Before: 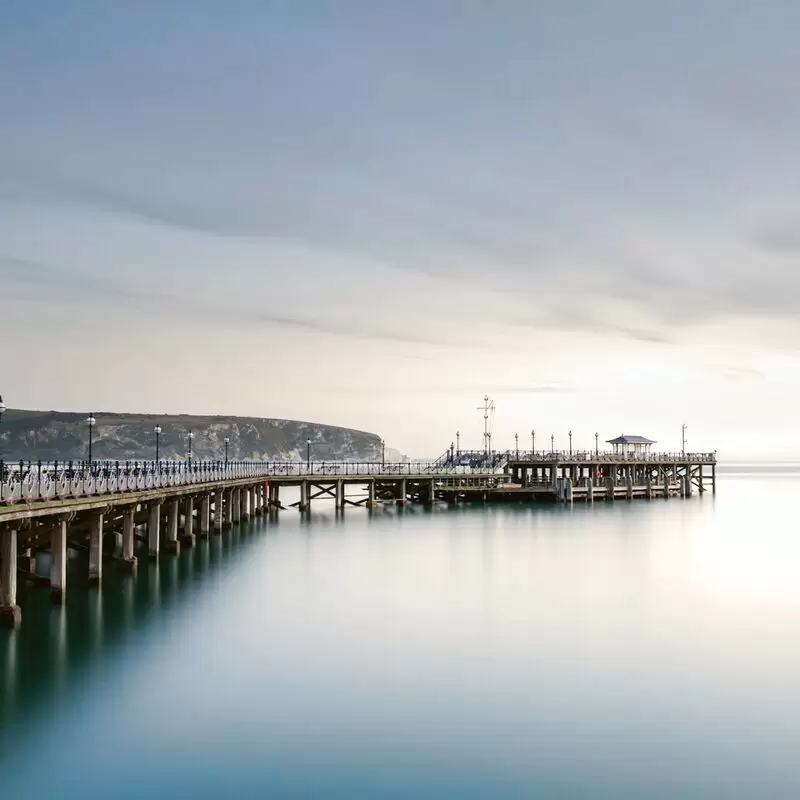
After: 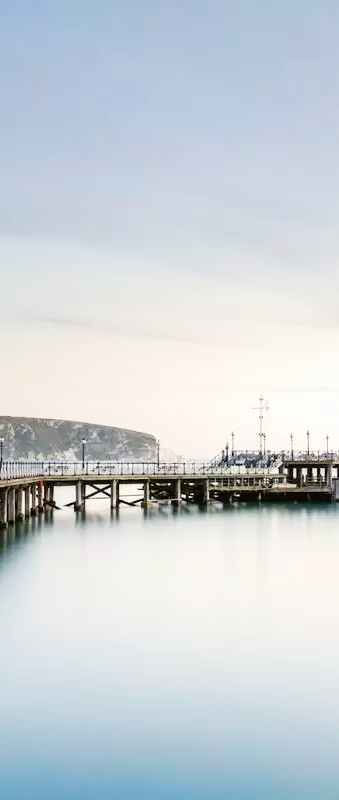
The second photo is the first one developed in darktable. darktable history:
filmic rgb: black relative exposure -16 EV, white relative exposure 6.12 EV, hardness 5.22
exposure: black level correction 0, exposure 0.589 EV, compensate exposure bias true, compensate highlight preservation false
crop: left 28.15%, right 29.422%
levels: mode automatic, levels [0, 0.492, 0.984]
